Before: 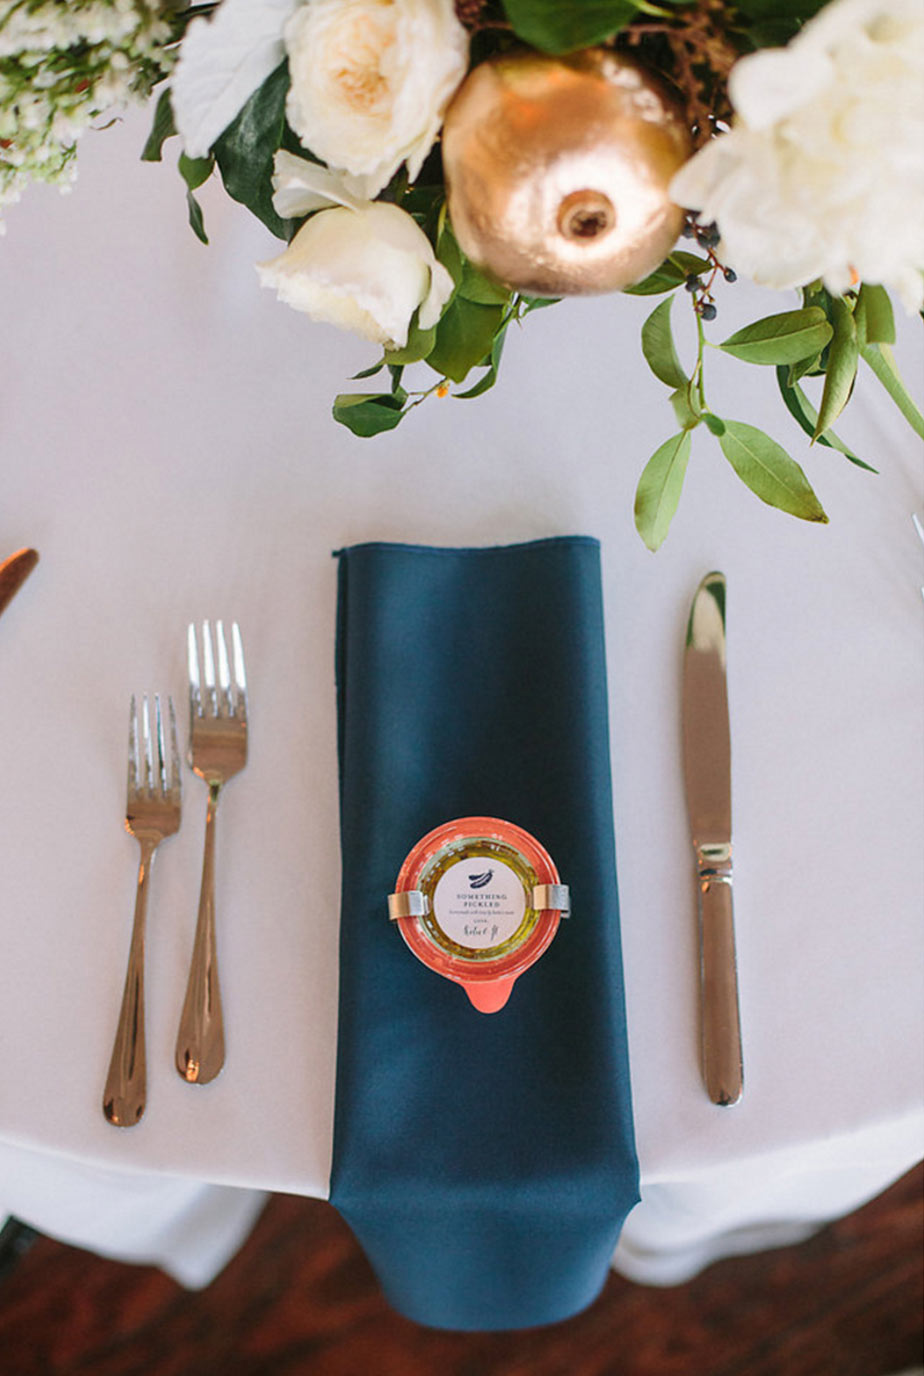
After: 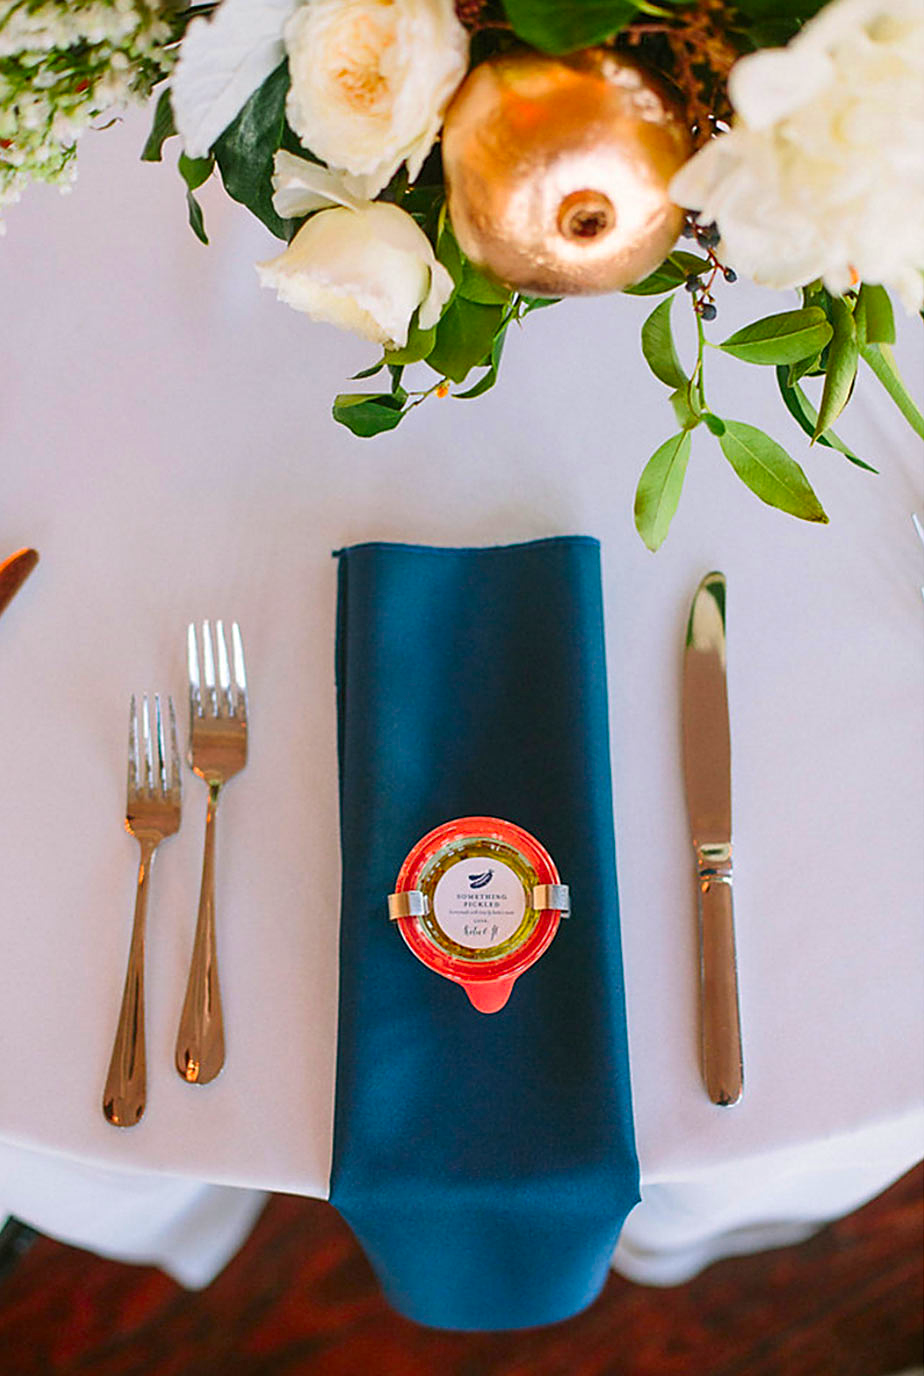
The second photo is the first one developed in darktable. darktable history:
contrast brightness saturation: saturation 0.5
sharpen: on, module defaults
